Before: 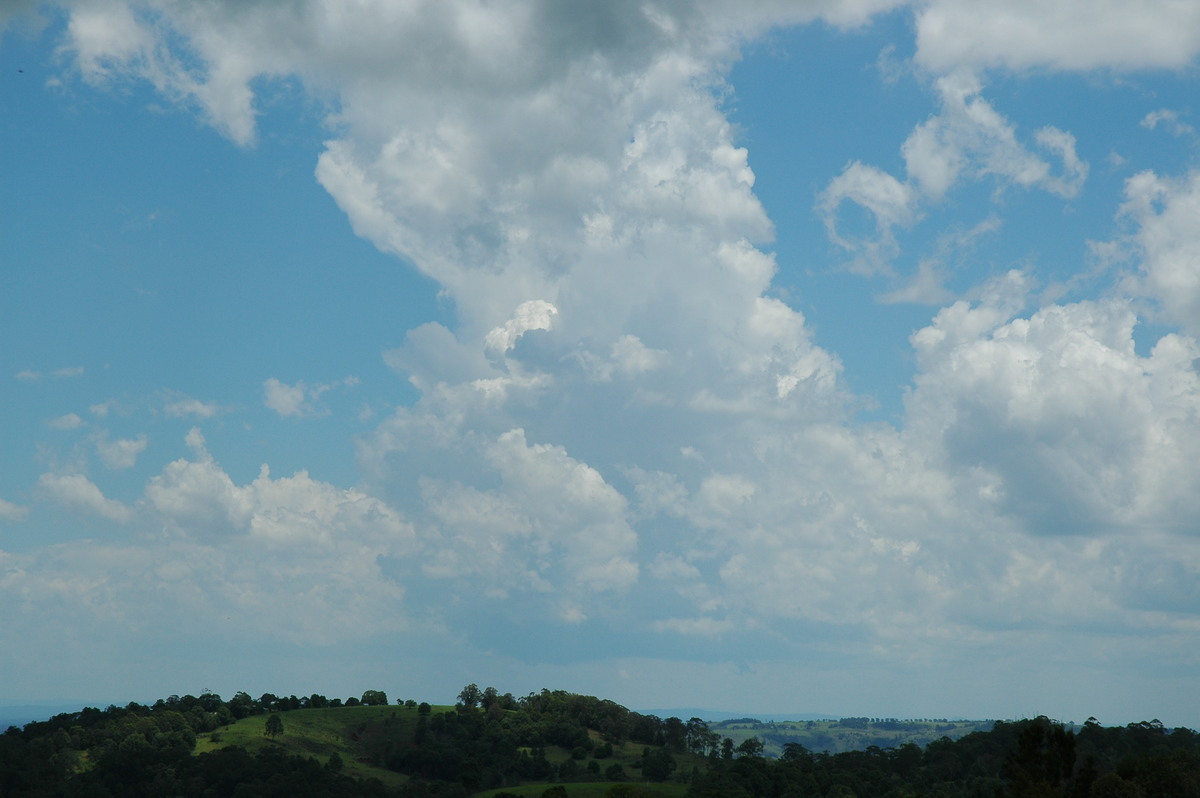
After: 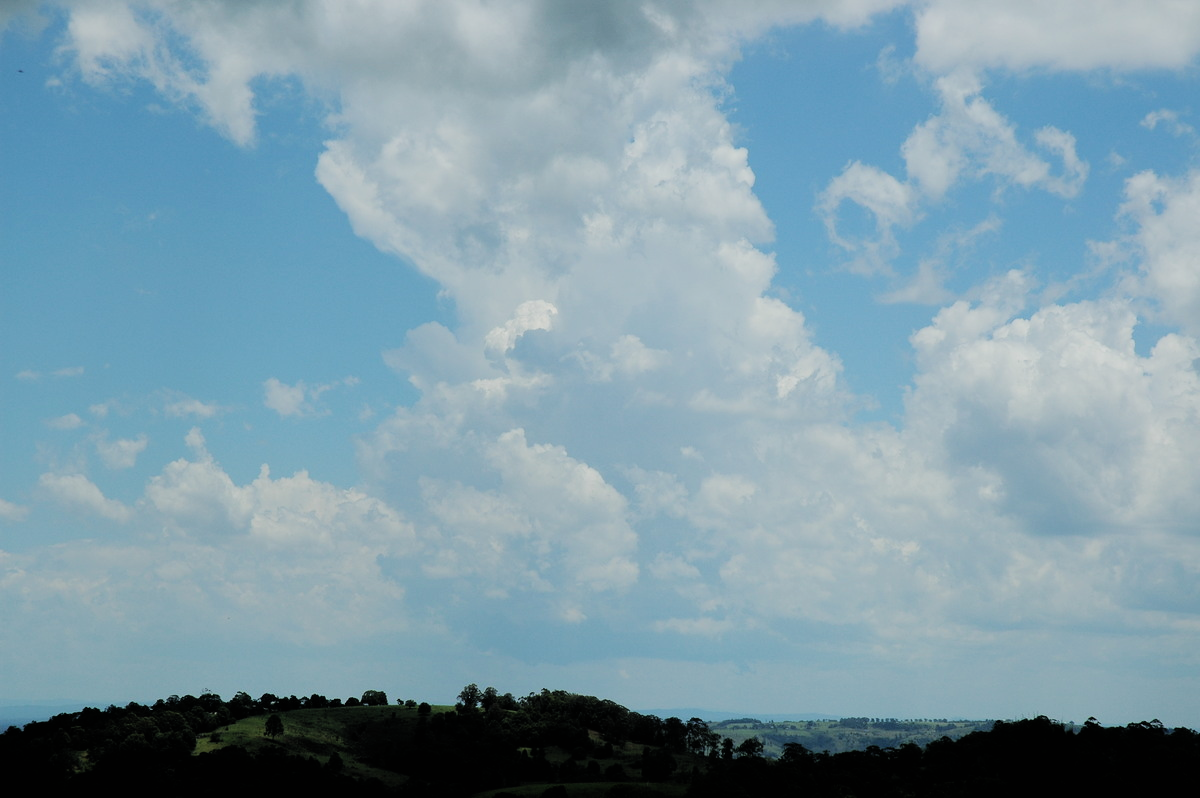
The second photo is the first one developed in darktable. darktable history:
filmic rgb: black relative exposure -5 EV, hardness 2.88, contrast 1.3
contrast brightness saturation: contrast 0.05, brightness 0.06, saturation 0.01
